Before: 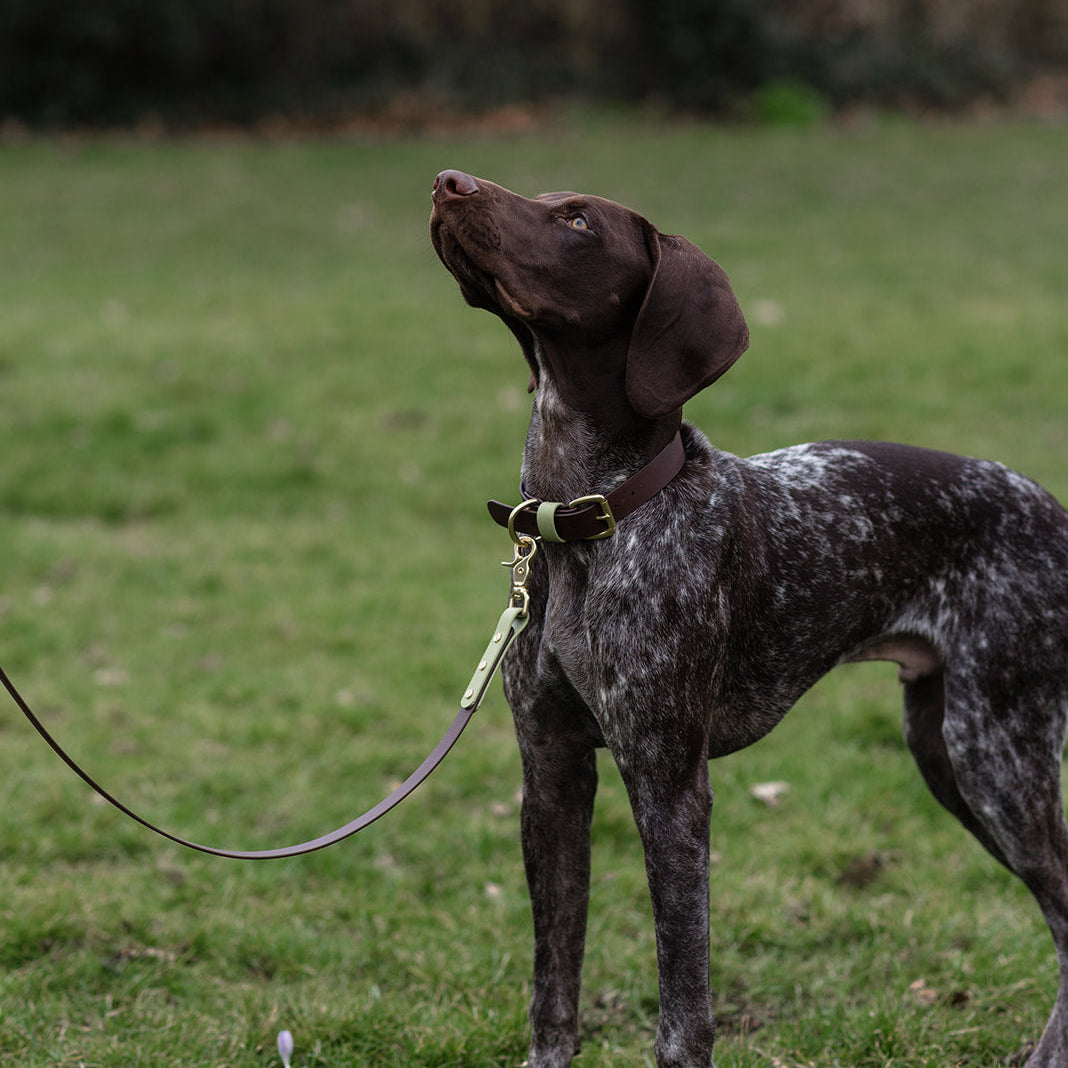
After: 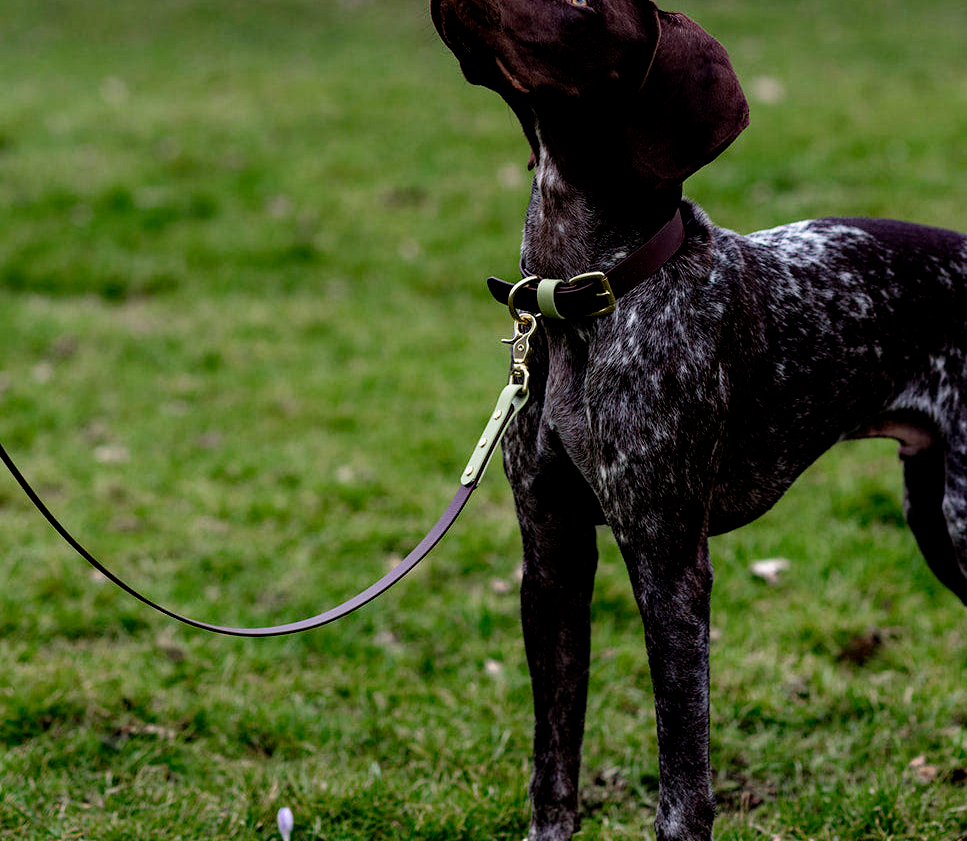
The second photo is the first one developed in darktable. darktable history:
white balance: red 0.988, blue 1.017
haze removal: strength 0.29, distance 0.25, compatibility mode true, adaptive false
crop: top 20.916%, right 9.437%, bottom 0.316%
filmic rgb: black relative exposure -6.3 EV, white relative exposure 2.8 EV, threshold 3 EV, target black luminance 0%, hardness 4.6, latitude 67.35%, contrast 1.292, shadows ↔ highlights balance -3.5%, preserve chrominance no, color science v4 (2020), contrast in shadows soft, enable highlight reconstruction true
